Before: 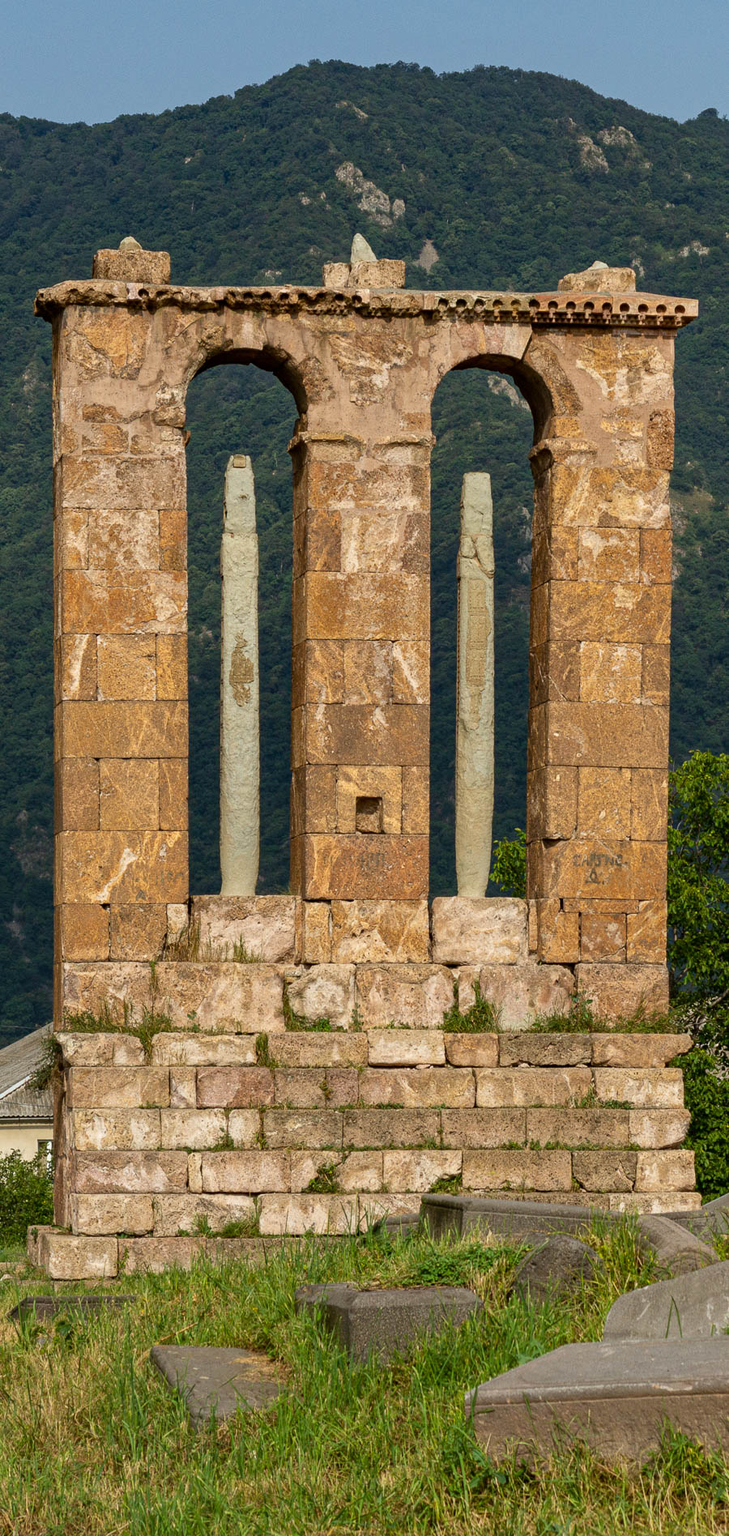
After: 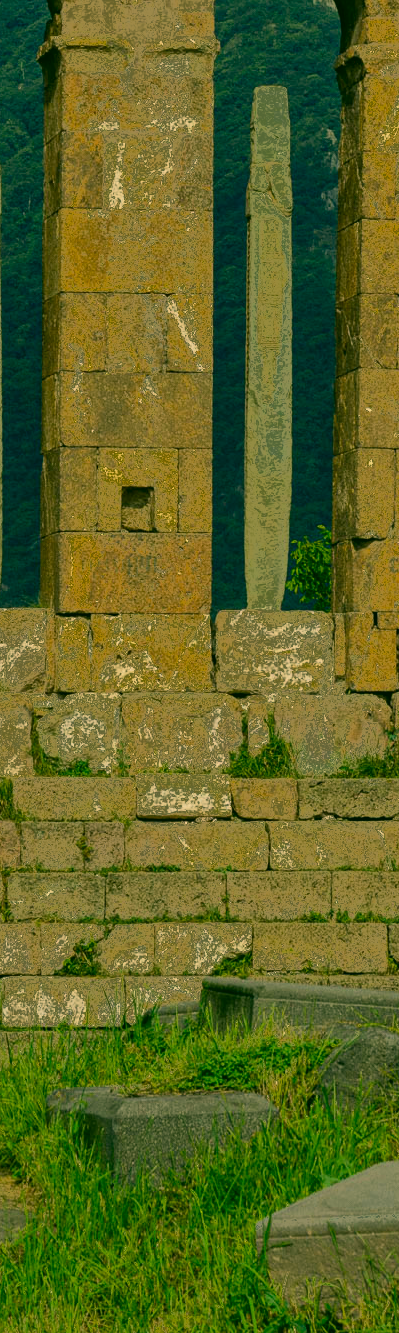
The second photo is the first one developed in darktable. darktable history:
shadows and highlights: radius 121.13, shadows 21.4, white point adjustment -9.72, highlights -14.39, soften with gaussian
fill light: exposure -0.73 EV, center 0.69, width 2.2
crop: left 35.432%, top 26.233%, right 20.145%, bottom 3.432%
color calibration: illuminant as shot in camera, x 0.366, y 0.378, temperature 4425.7 K, saturation algorithm version 1 (2020)
color correction: highlights a* 5.62, highlights b* 33.57, shadows a* -25.86, shadows b* 4.02
